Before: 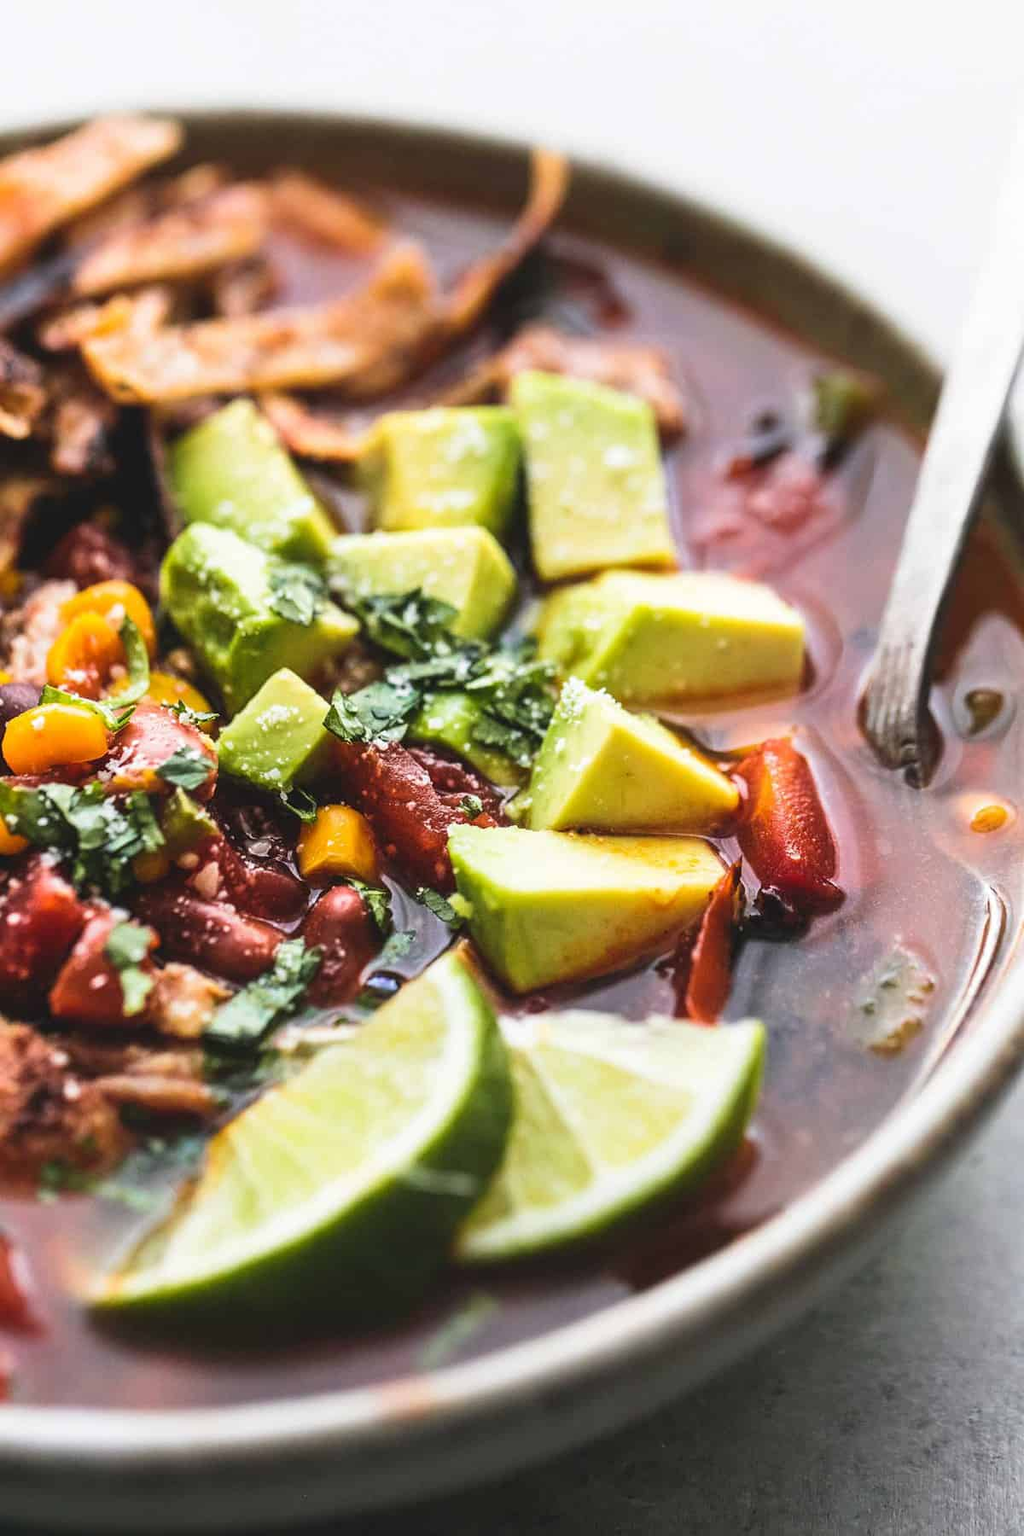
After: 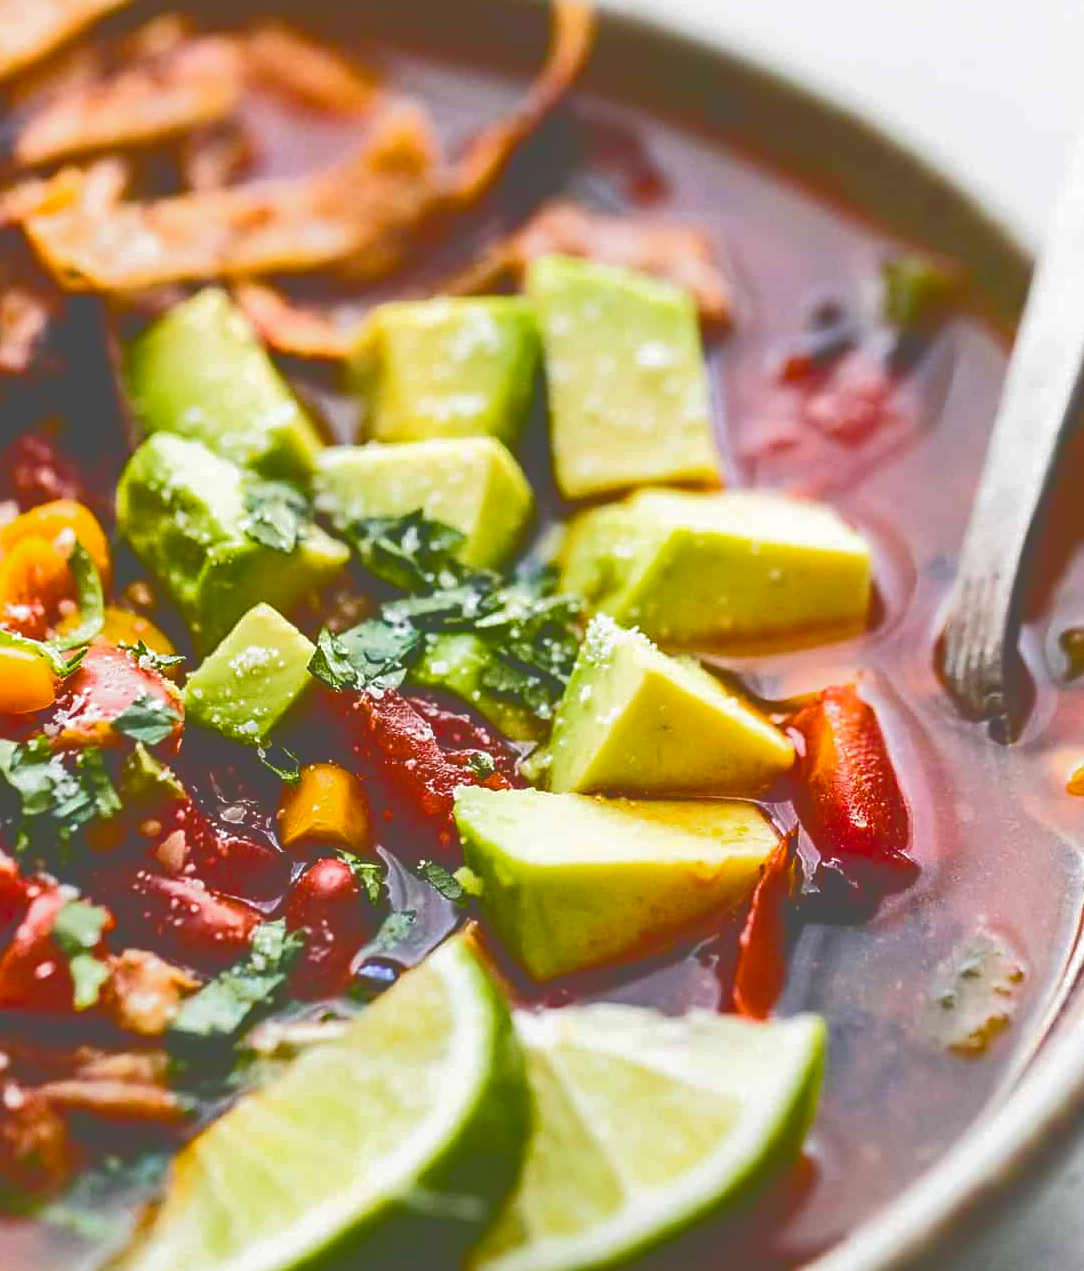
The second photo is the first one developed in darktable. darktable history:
sharpen: radius 1.829, amount 0.396, threshold 1.528
crop: left 5.939%, top 10%, right 3.715%, bottom 19.379%
tone curve: curves: ch0 [(0, 0) (0.003, 0.284) (0.011, 0.284) (0.025, 0.288) (0.044, 0.29) (0.069, 0.292) (0.1, 0.296) (0.136, 0.298) (0.177, 0.305) (0.224, 0.312) (0.277, 0.327) (0.335, 0.362) (0.399, 0.407) (0.468, 0.464) (0.543, 0.537) (0.623, 0.62) (0.709, 0.71) (0.801, 0.79) (0.898, 0.862) (1, 1)], color space Lab, independent channels, preserve colors none
color balance rgb: global offset › luminance 0.491%, global offset › hue 55.75°, perceptual saturation grading › global saturation 34.635%, perceptual saturation grading › highlights -29.836%, perceptual saturation grading › shadows 35.483%
